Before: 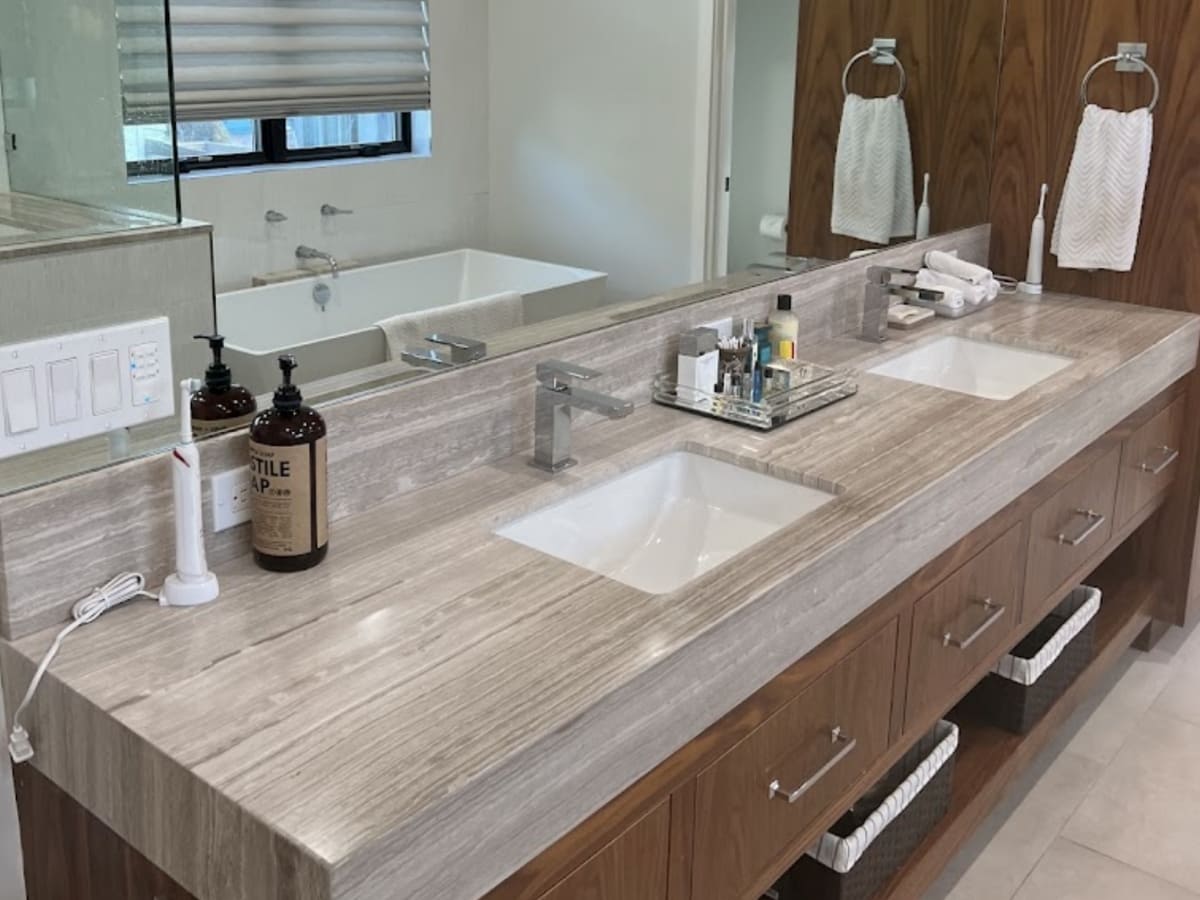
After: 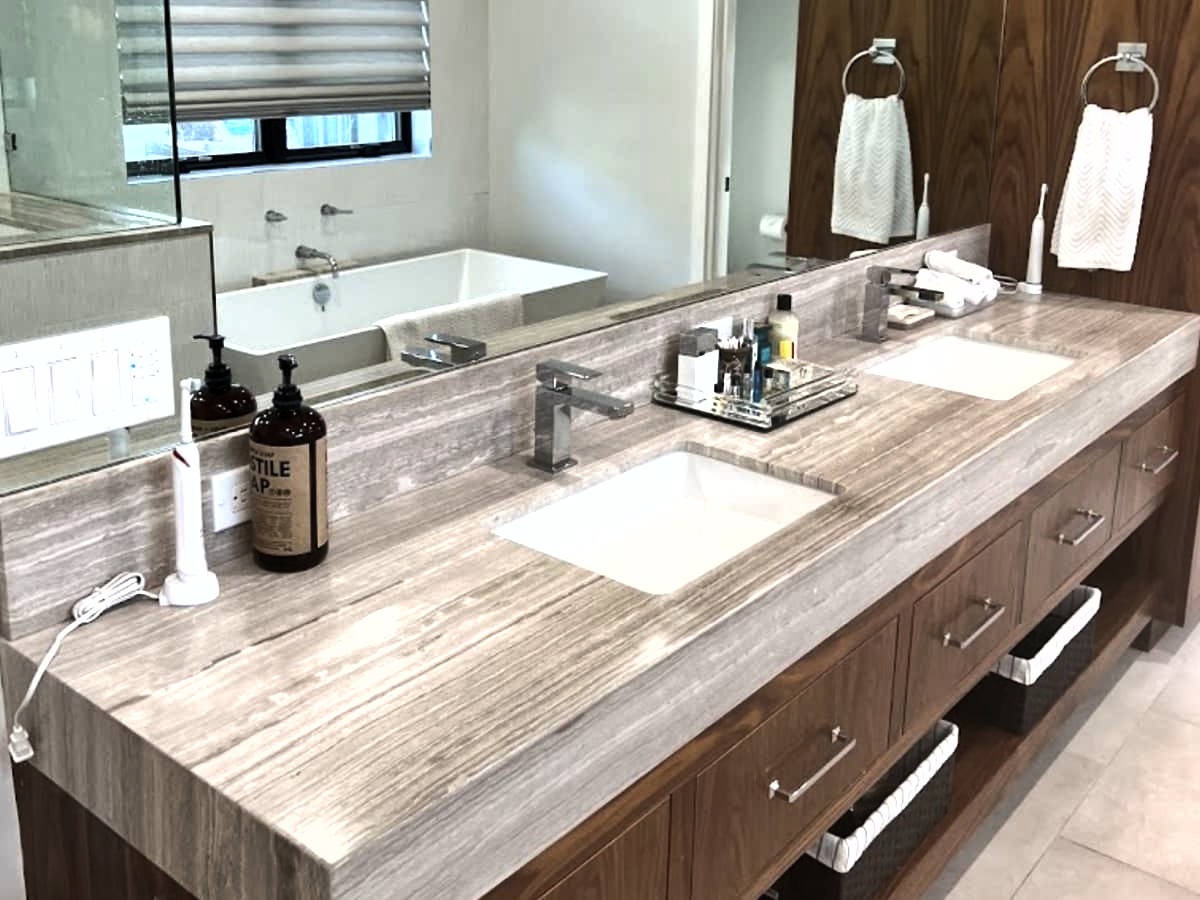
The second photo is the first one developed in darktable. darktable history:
tone equalizer: -8 EV -1.06 EV, -7 EV -0.977 EV, -6 EV -0.827 EV, -5 EV -0.543 EV, -3 EV 0.584 EV, -2 EV 0.842 EV, -1 EV 1.01 EV, +0 EV 1.07 EV, edges refinement/feathering 500, mask exposure compensation -1.57 EV, preserve details no
shadows and highlights: soften with gaussian
